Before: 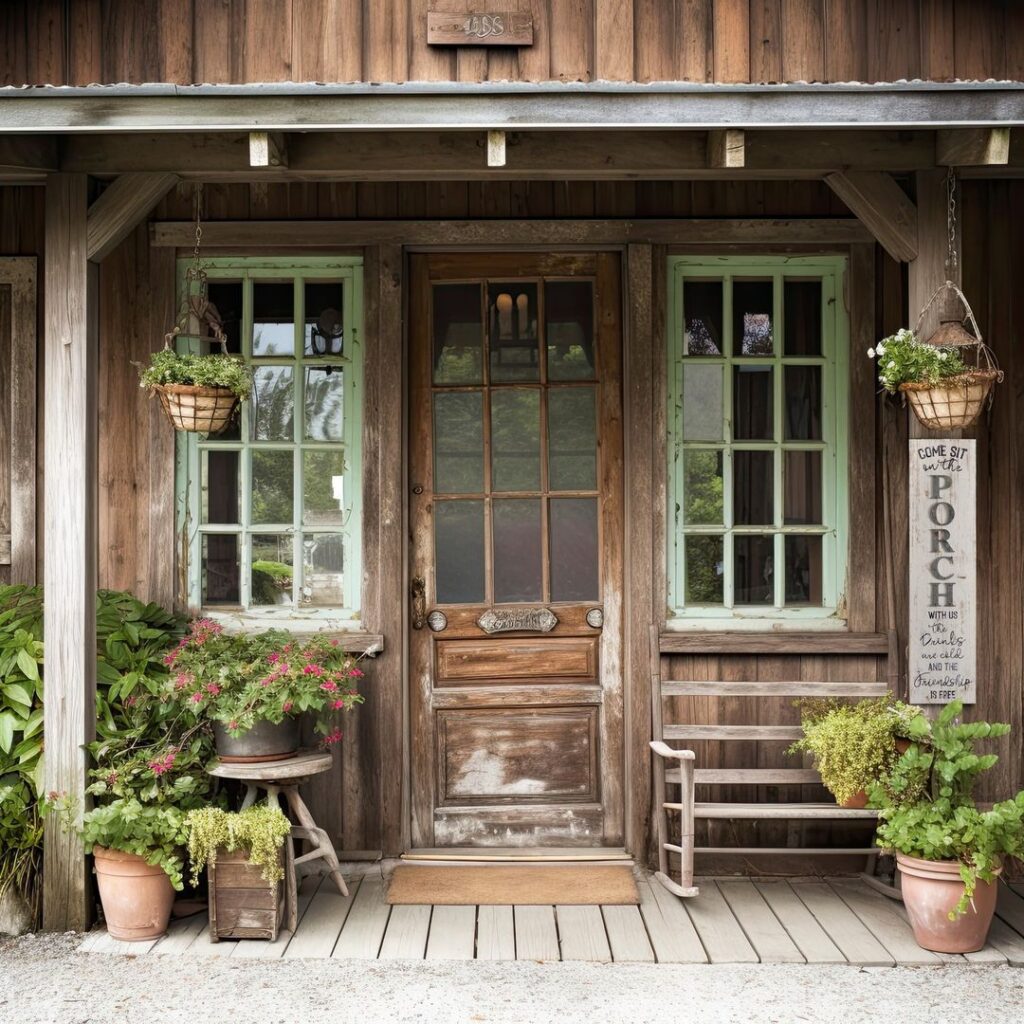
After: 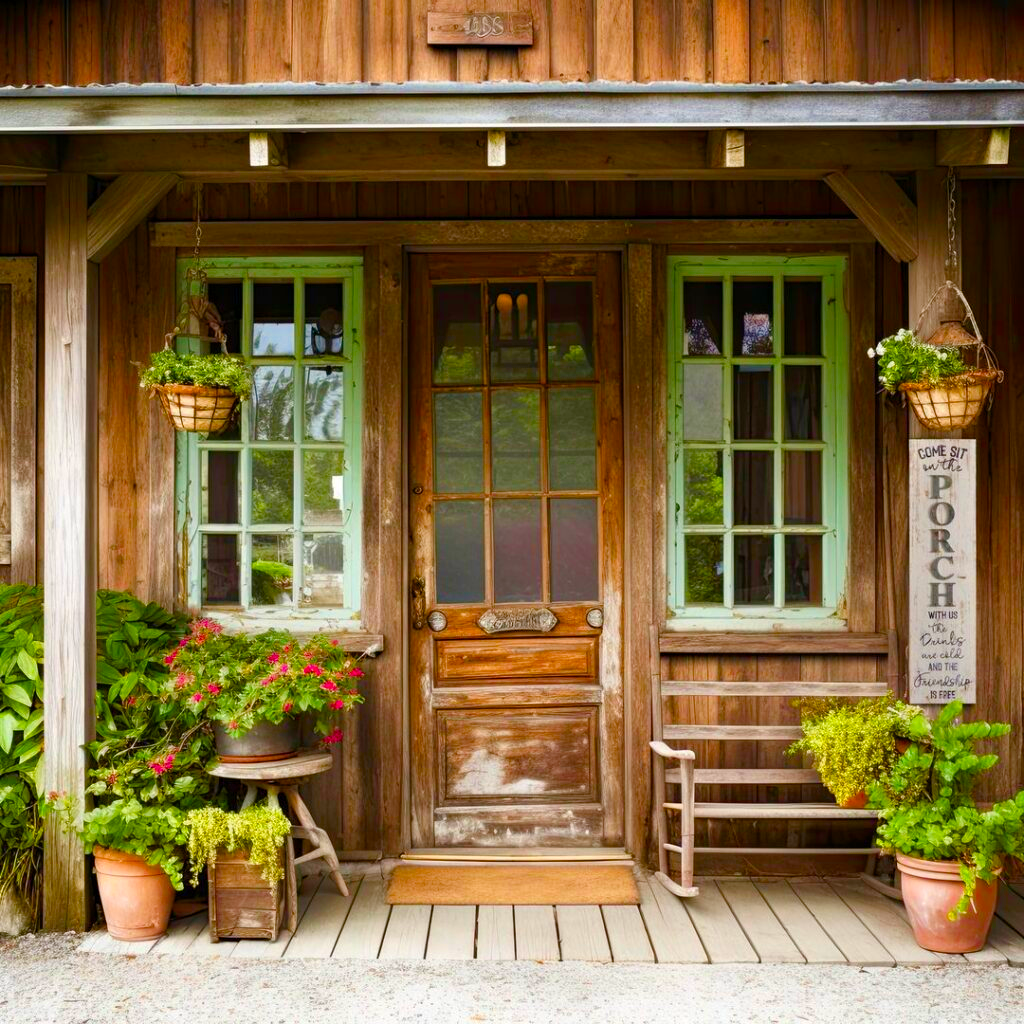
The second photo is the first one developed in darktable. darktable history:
color balance rgb: linear chroma grading › global chroma 18.9%, perceptual saturation grading › global saturation 20%, perceptual saturation grading › highlights -25%, perceptual saturation grading › shadows 50%, global vibrance 18.93%
color zones: curves: ch0 [(0, 0.613) (0.01, 0.613) (0.245, 0.448) (0.498, 0.529) (0.642, 0.665) (0.879, 0.777) (0.99, 0.613)]; ch1 [(0, 0) (0.143, 0) (0.286, 0) (0.429, 0) (0.571, 0) (0.714, 0) (0.857, 0)], mix -138.01%
